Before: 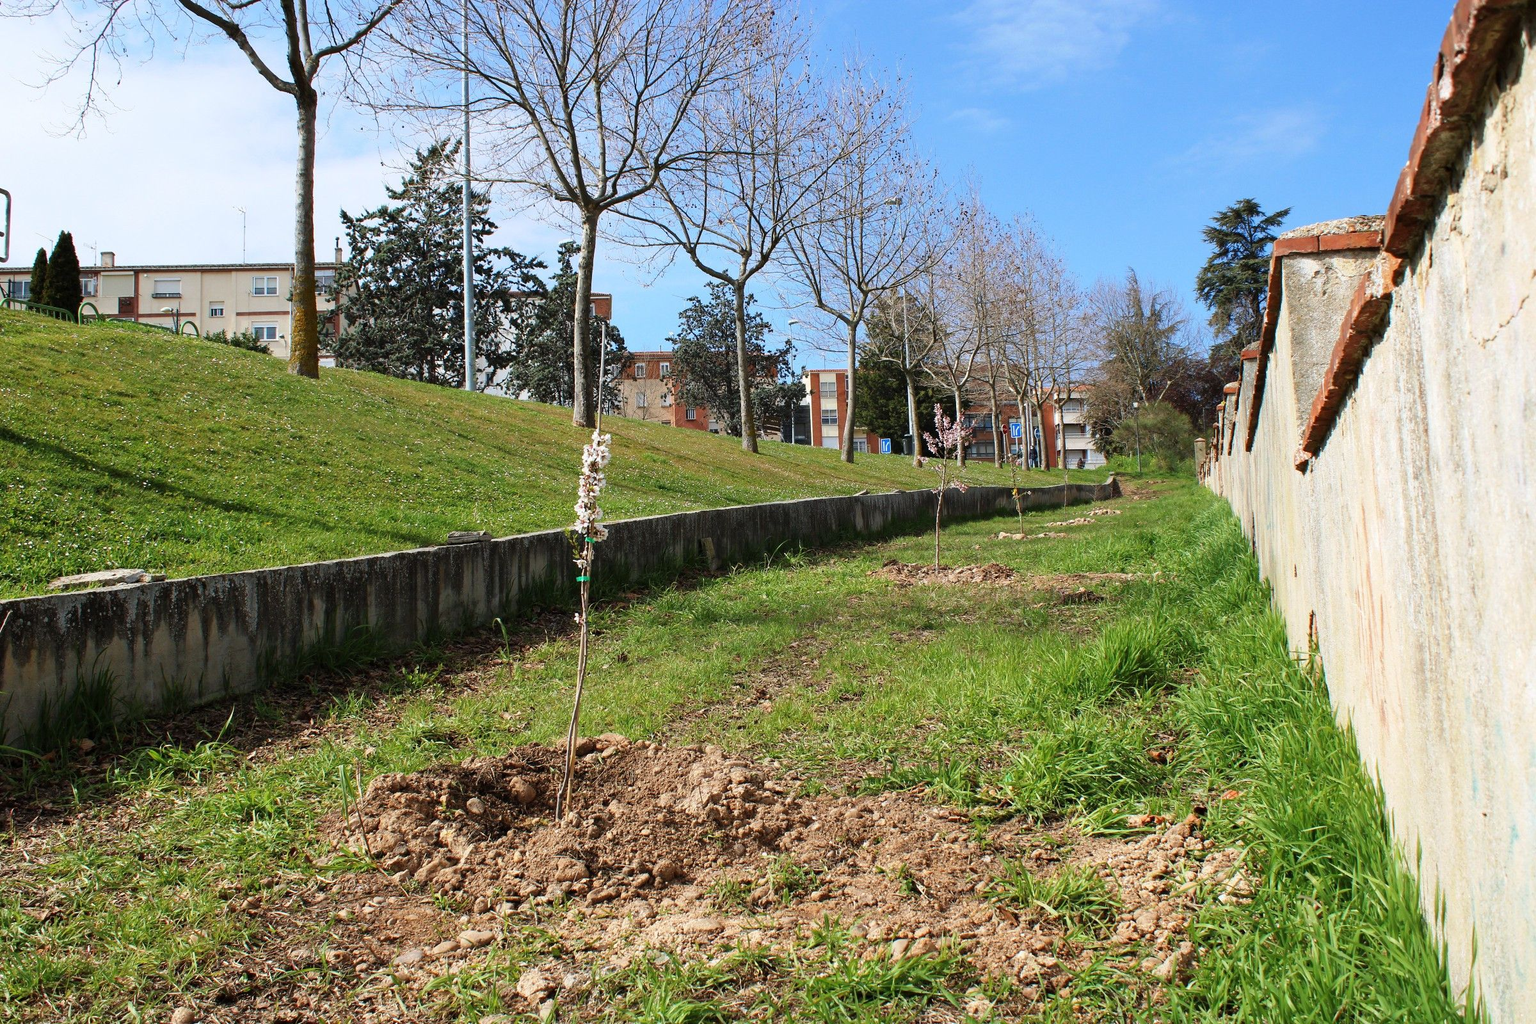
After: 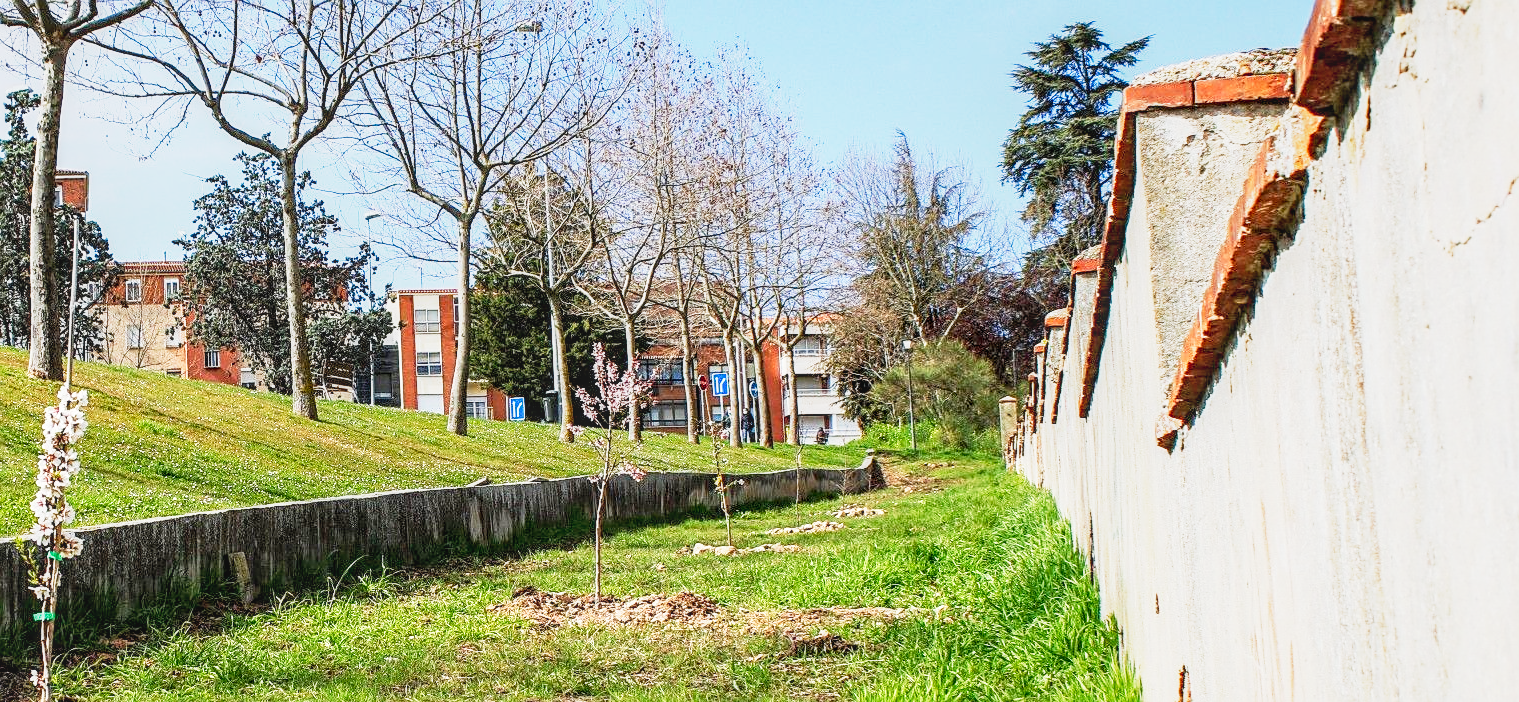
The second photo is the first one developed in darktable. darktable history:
contrast brightness saturation: contrast -0.095, brightness 0.051, saturation 0.079
tone curve: curves: ch0 [(0, 0.036) (0.119, 0.115) (0.461, 0.479) (0.715, 0.767) (0.817, 0.865) (1, 0.998)]; ch1 [(0, 0) (0.377, 0.416) (0.44, 0.461) (0.487, 0.49) (0.514, 0.525) (0.538, 0.561) (0.67, 0.713) (1, 1)]; ch2 [(0, 0) (0.38, 0.405) (0.463, 0.445) (0.492, 0.486) (0.529, 0.533) (0.578, 0.59) (0.653, 0.698) (1, 1)], preserve colors none
exposure: black level correction 0.005, exposure 0.273 EV, compensate highlight preservation false
crop: left 36.144%, top 18.06%, right 0.523%, bottom 38.051%
sharpen: on, module defaults
local contrast: highlights 62%, detail 143%, midtone range 0.431
base curve: curves: ch0 [(0, 0) (0.088, 0.125) (0.176, 0.251) (0.354, 0.501) (0.613, 0.749) (1, 0.877)], preserve colors none
